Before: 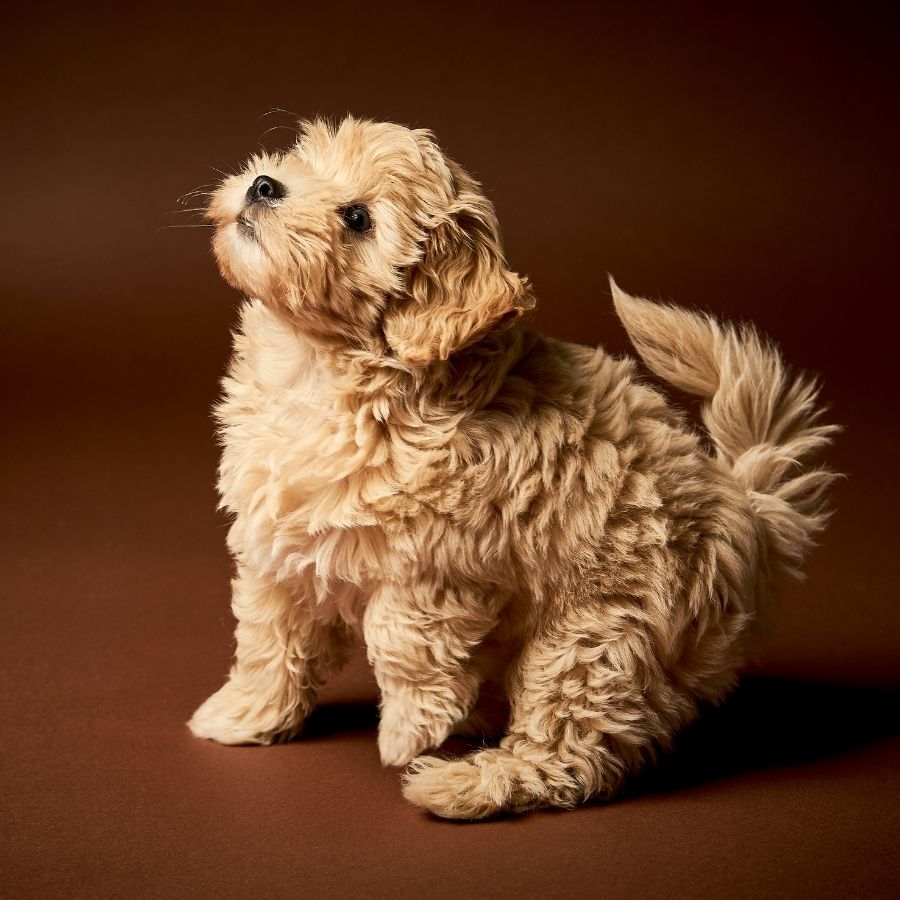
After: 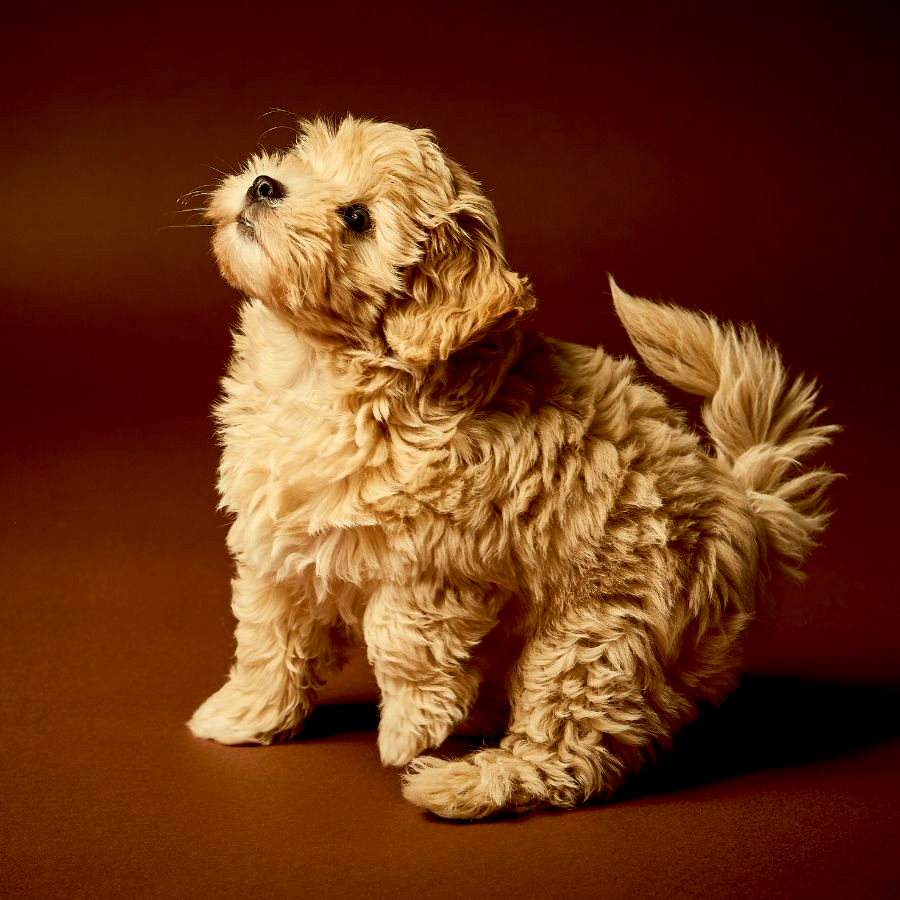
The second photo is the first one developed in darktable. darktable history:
exposure: black level correction 0.007, compensate highlight preservation false
color balance: lift [1.001, 1.007, 1, 0.993], gamma [1.023, 1.026, 1.01, 0.974], gain [0.964, 1.059, 1.073, 0.927]
contrast equalizer: octaves 7, y [[0.6 ×6], [0.55 ×6], [0 ×6], [0 ×6], [0 ×6]], mix 0.15
